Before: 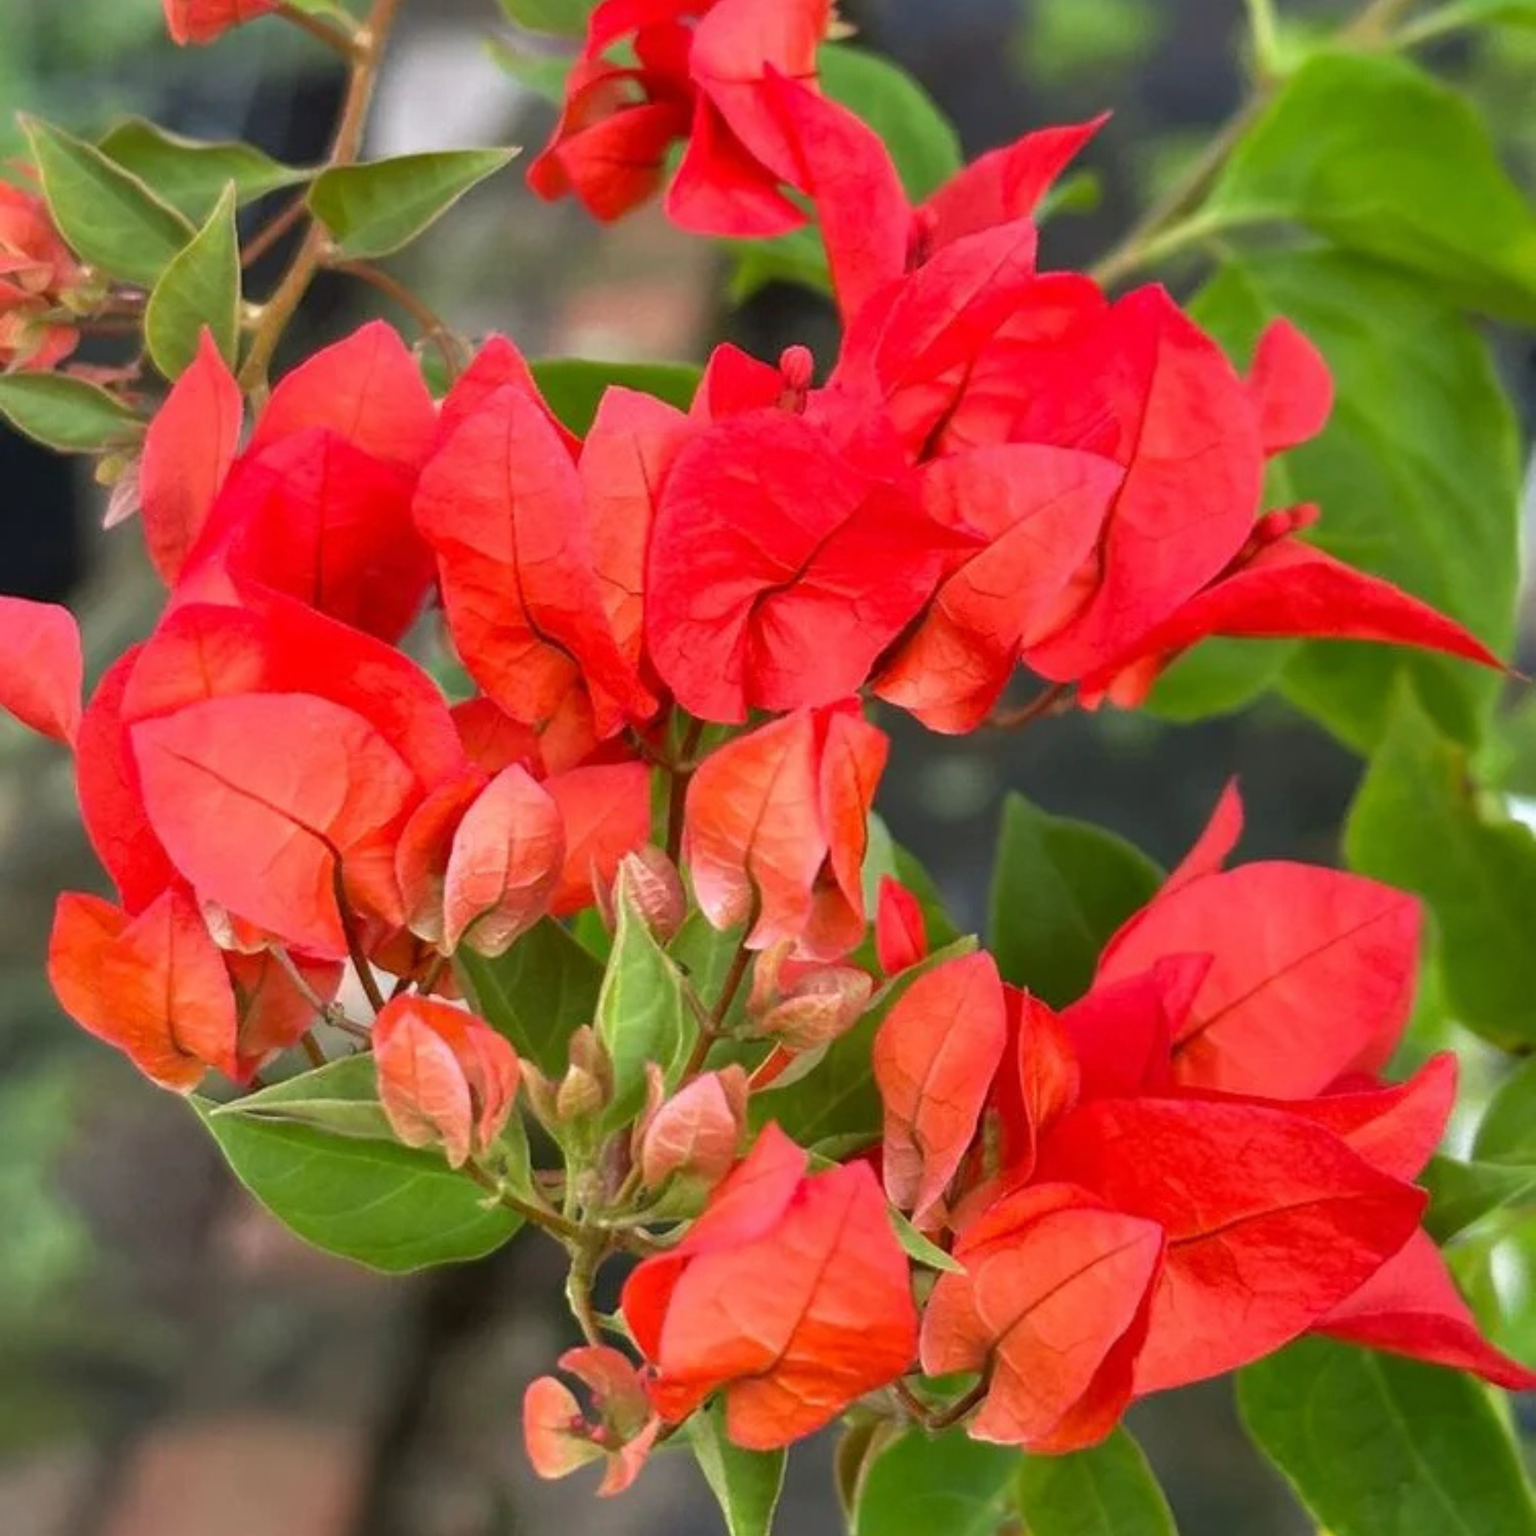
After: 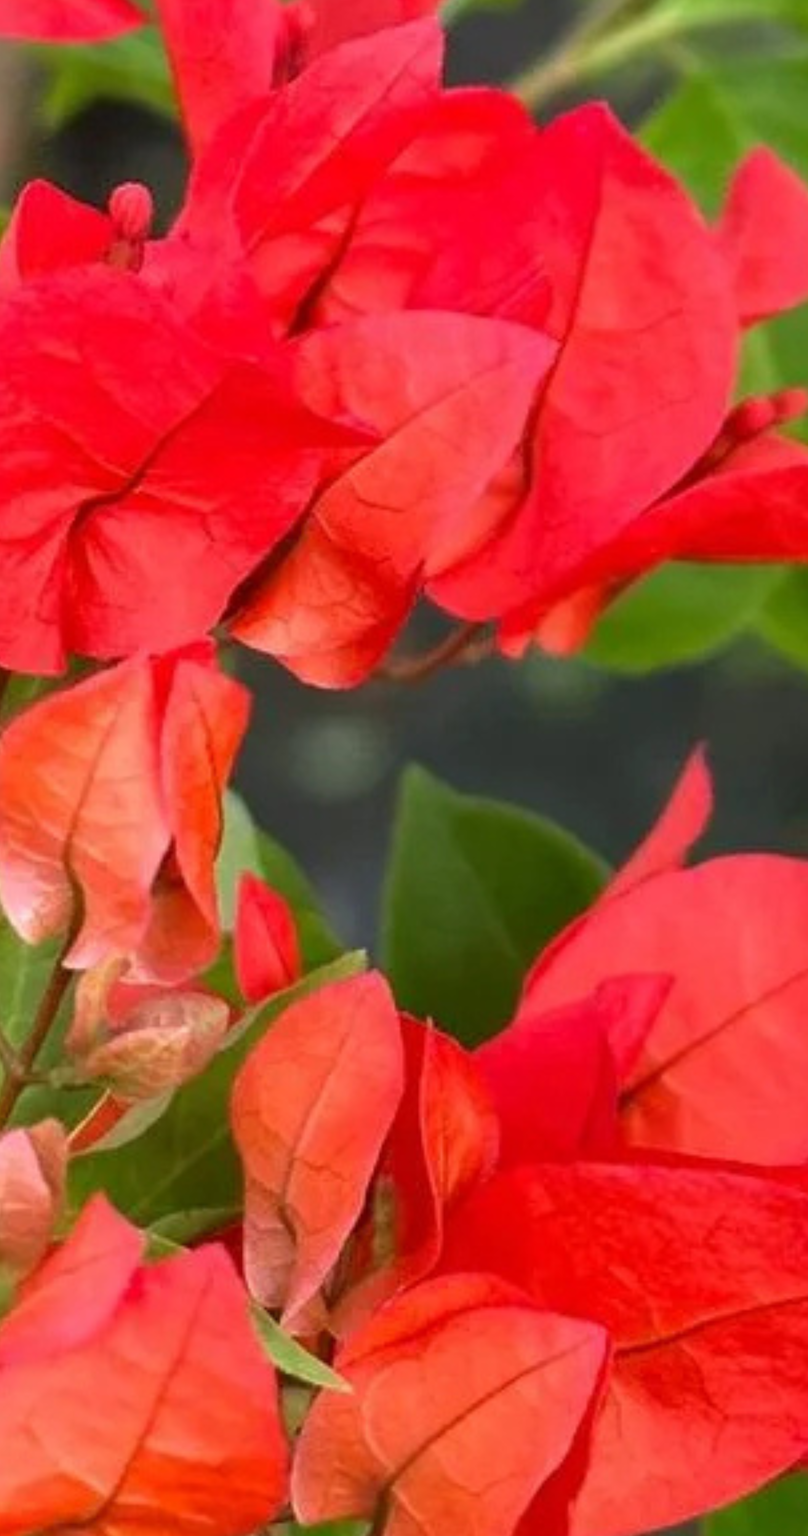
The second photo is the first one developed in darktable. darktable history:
crop: left 45.354%, top 13.367%, right 14.065%, bottom 9.812%
